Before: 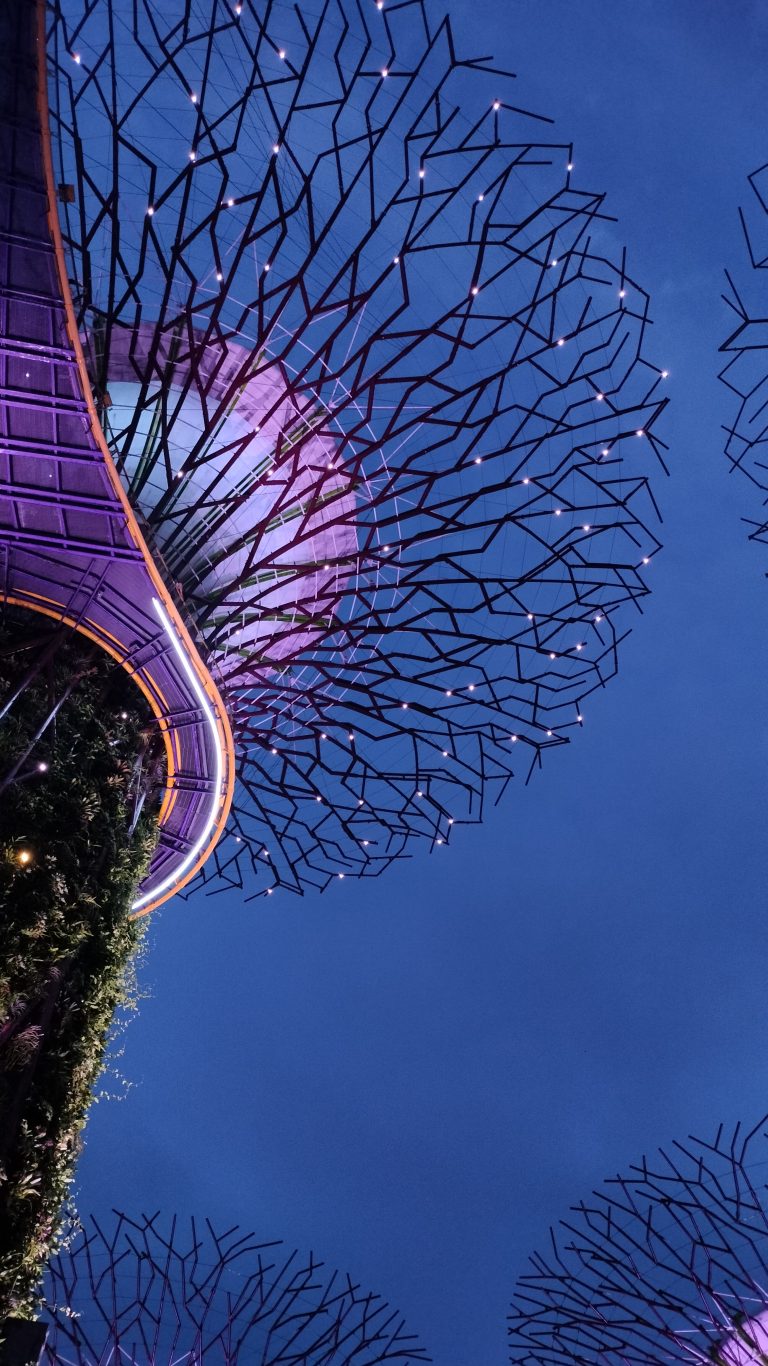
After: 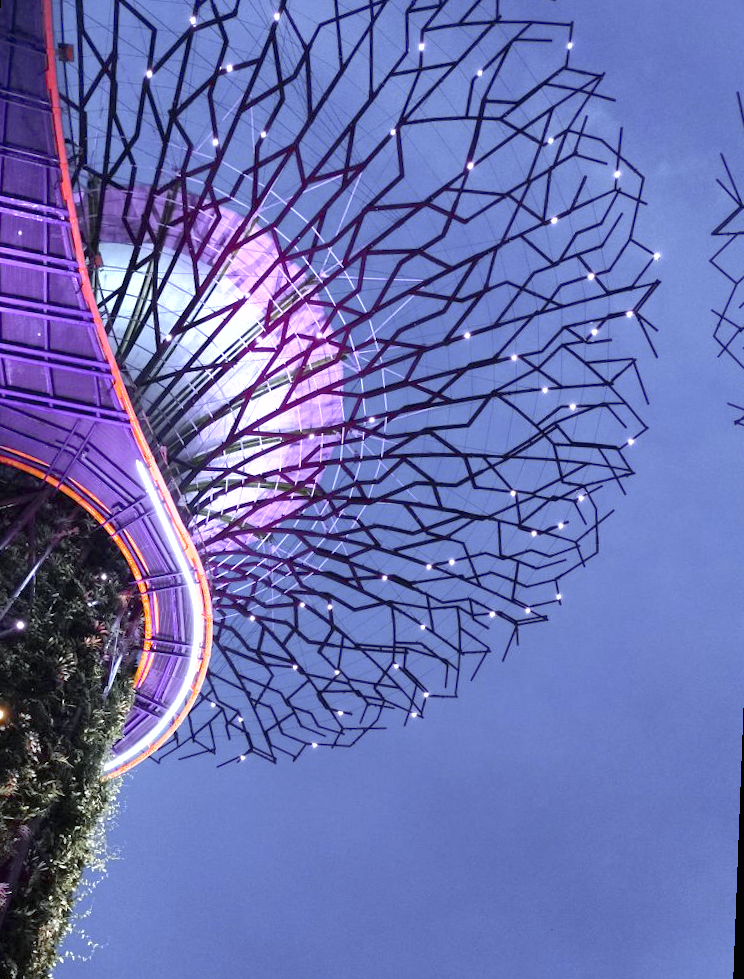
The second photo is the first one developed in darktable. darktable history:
color zones: curves: ch0 [(0, 0.48) (0.209, 0.398) (0.305, 0.332) (0.429, 0.493) (0.571, 0.5) (0.714, 0.5) (0.857, 0.5) (1, 0.48)]; ch1 [(0, 0.736) (0.143, 0.625) (0.225, 0.371) (0.429, 0.256) (0.571, 0.241) (0.714, 0.213) (0.857, 0.48) (1, 0.736)]; ch2 [(0, 0.448) (0.143, 0.498) (0.286, 0.5) (0.429, 0.5) (0.571, 0.5) (0.714, 0.5) (0.857, 0.5) (1, 0.448)]
crop: left 5.596%, top 10.314%, right 3.534%, bottom 19.395%
white balance: red 0.925, blue 1.046
tone equalizer: on, module defaults
exposure: black level correction 0, exposure 1.2 EV, compensate highlight preservation false
rotate and perspective: rotation 2.17°, automatic cropping off
shadows and highlights: on, module defaults
